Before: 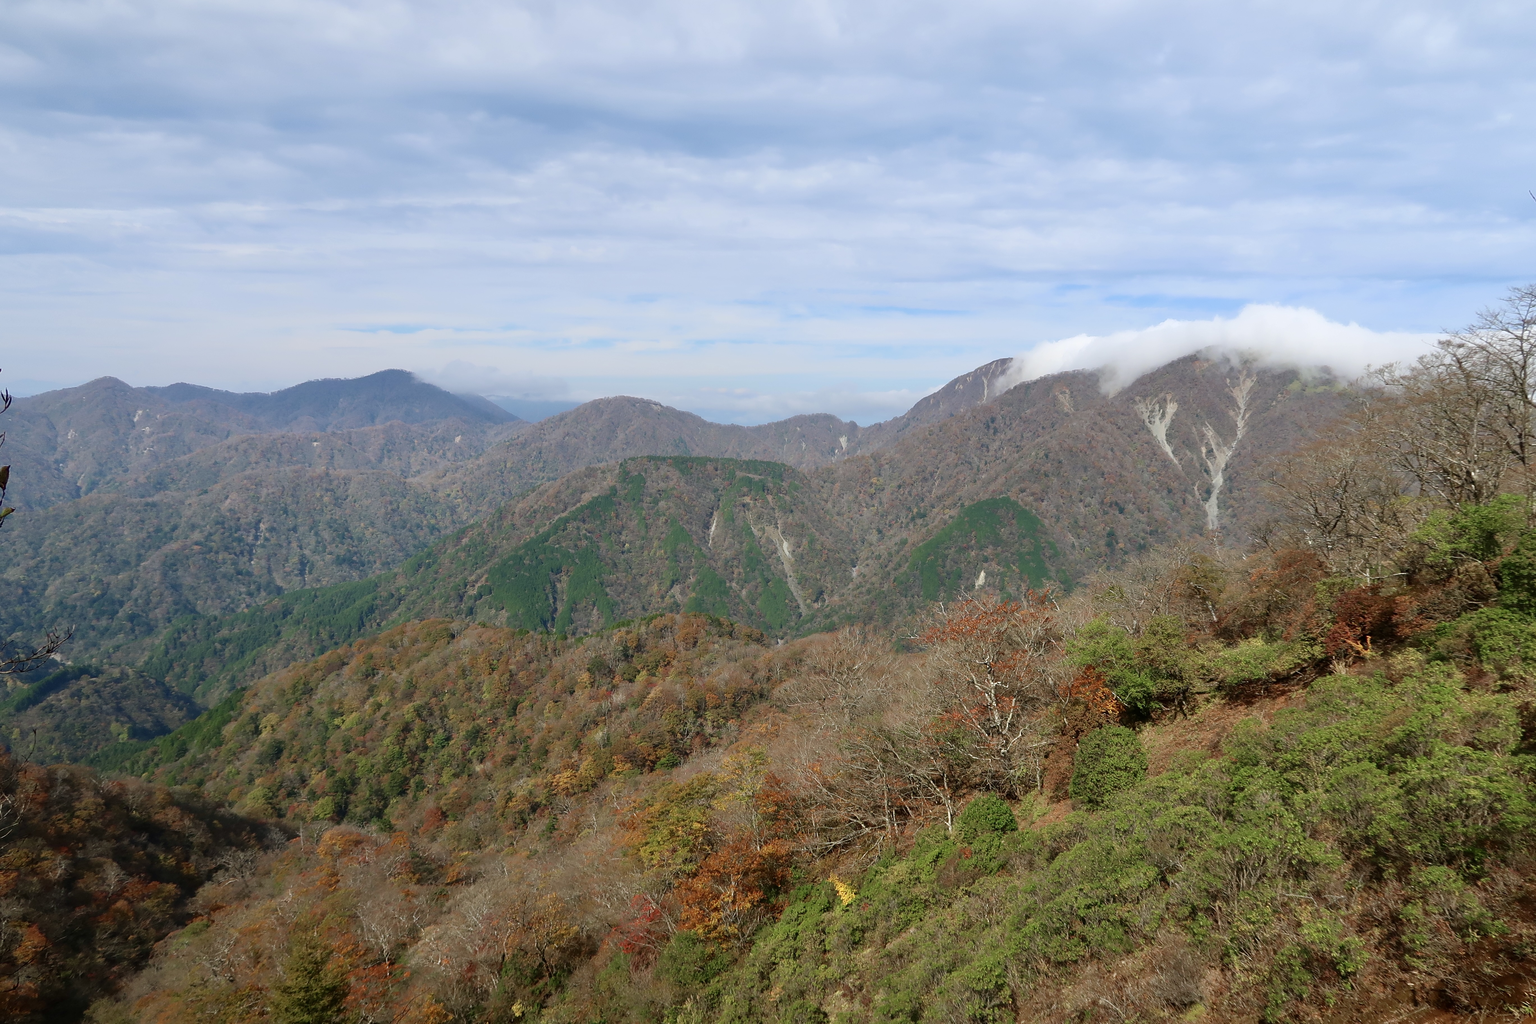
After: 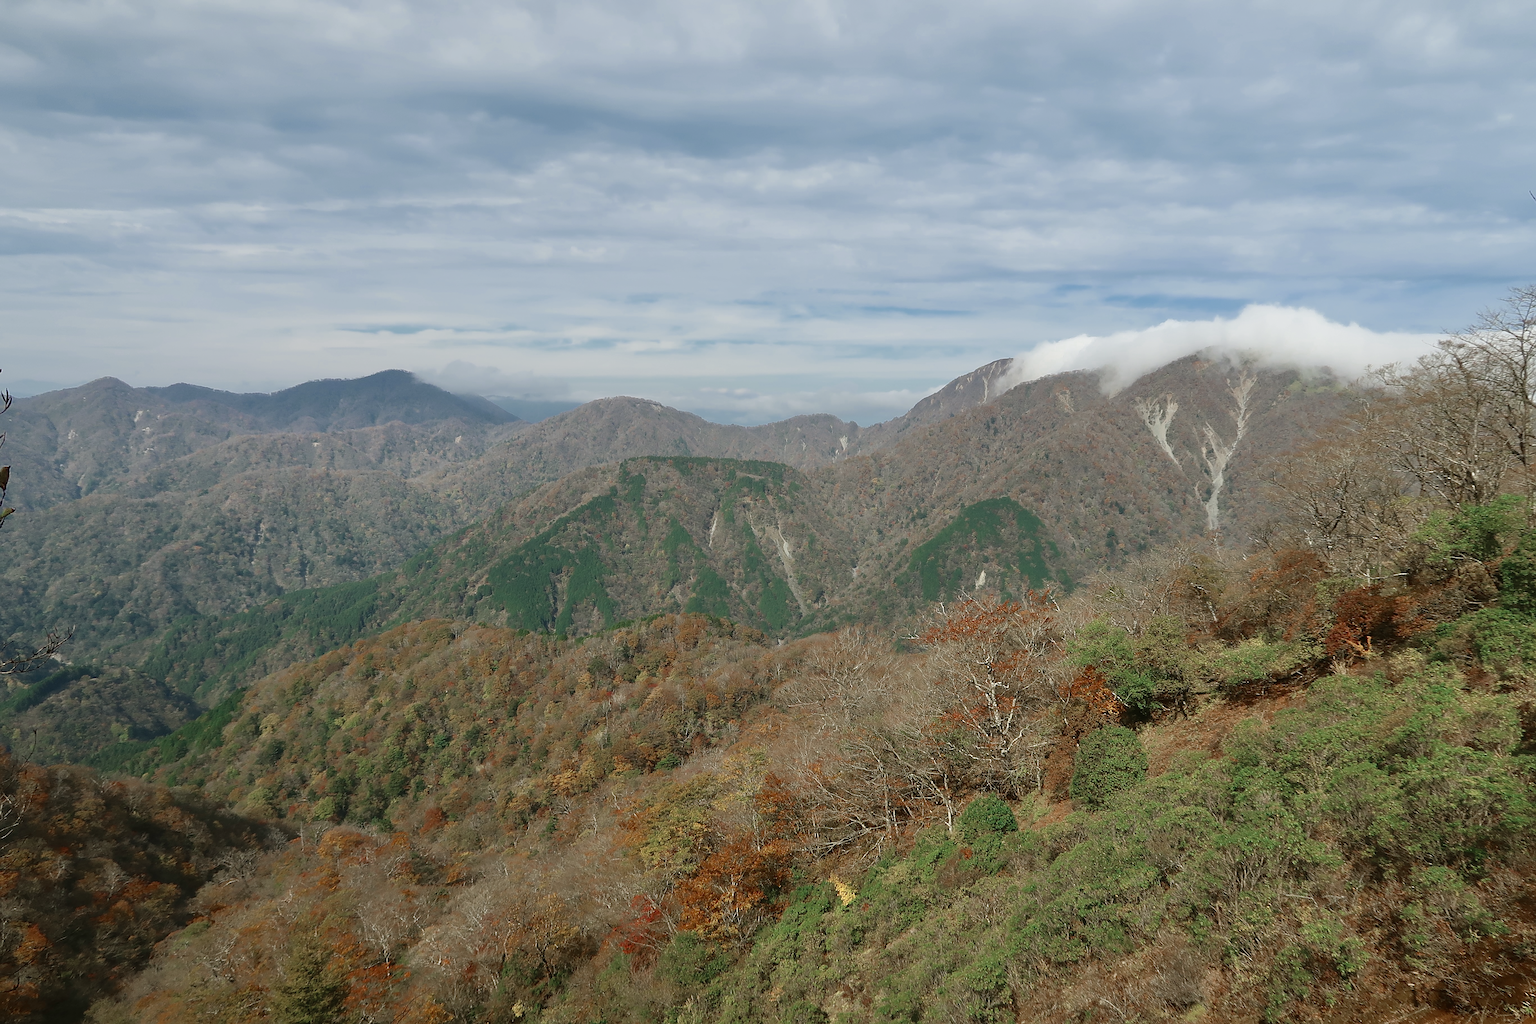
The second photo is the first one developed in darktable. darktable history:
color zones: curves: ch0 [(0, 0.5) (0.125, 0.4) (0.25, 0.5) (0.375, 0.4) (0.5, 0.4) (0.625, 0.35) (0.75, 0.35) (0.875, 0.5)]; ch1 [(0, 0.35) (0.125, 0.45) (0.25, 0.35) (0.375, 0.35) (0.5, 0.35) (0.625, 0.35) (0.75, 0.45) (0.875, 0.35)]; ch2 [(0, 0.6) (0.125, 0.5) (0.25, 0.5) (0.375, 0.6) (0.5, 0.6) (0.625, 0.5) (0.75, 0.5) (0.875, 0.5)]
sharpen: on, module defaults
color balance: mode lift, gamma, gain (sRGB), lift [1.04, 1, 1, 0.97], gamma [1.01, 1, 1, 0.97], gain [0.96, 1, 1, 0.97]
